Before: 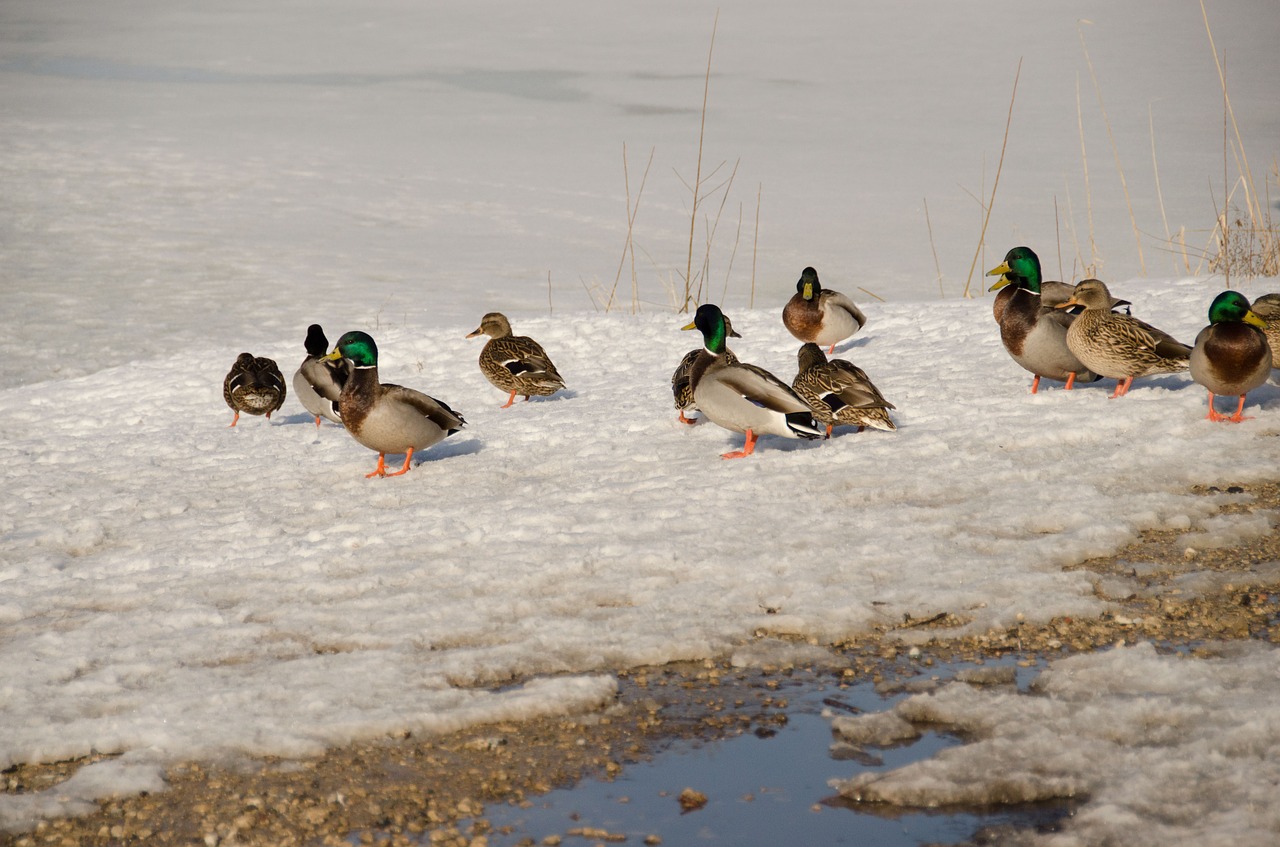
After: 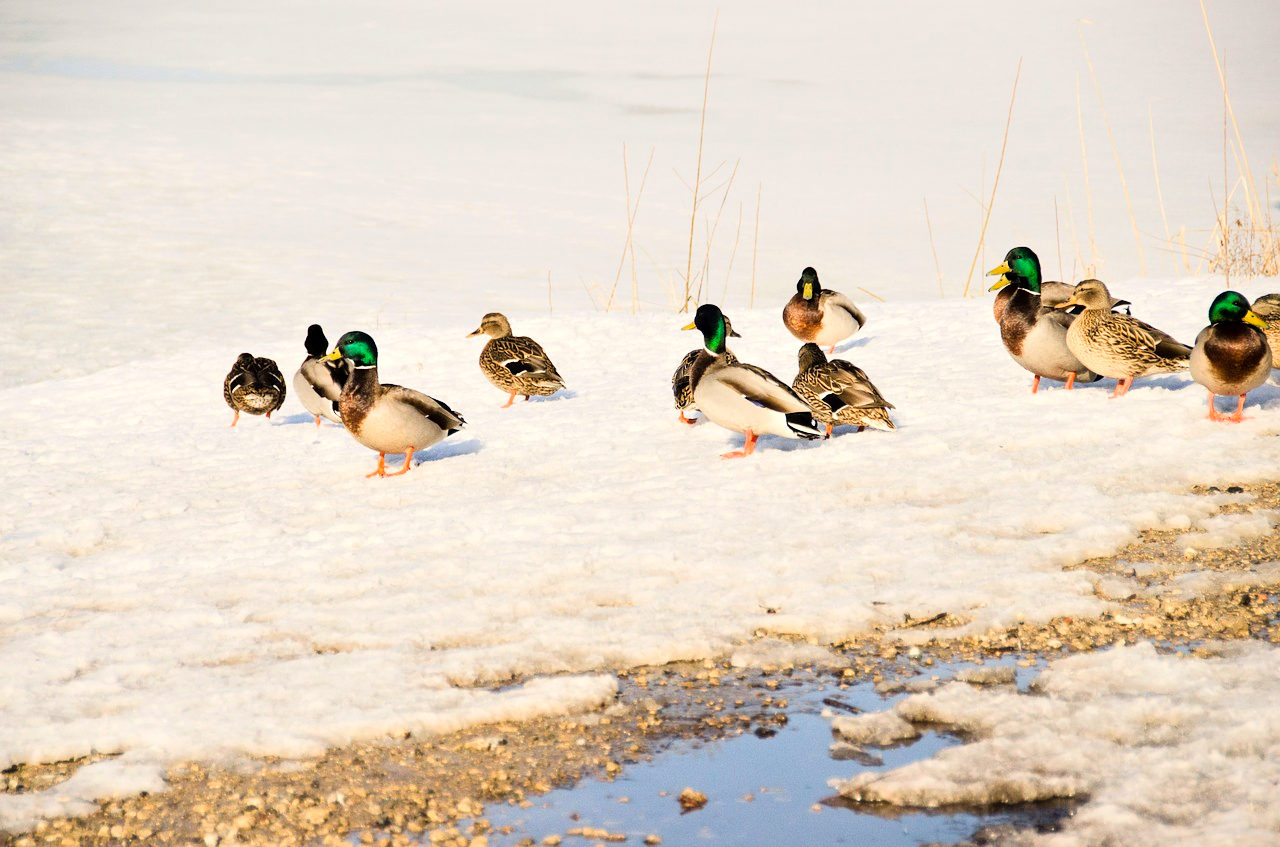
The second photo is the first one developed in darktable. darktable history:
local contrast: mode bilateral grid, contrast 30, coarseness 25, midtone range 0.2
tone curve: curves: ch0 [(0, 0) (0.084, 0.074) (0.2, 0.297) (0.363, 0.591) (0.495, 0.765) (0.68, 0.901) (0.851, 0.967) (1, 1)], color space Lab, linked channels, preserve colors none
